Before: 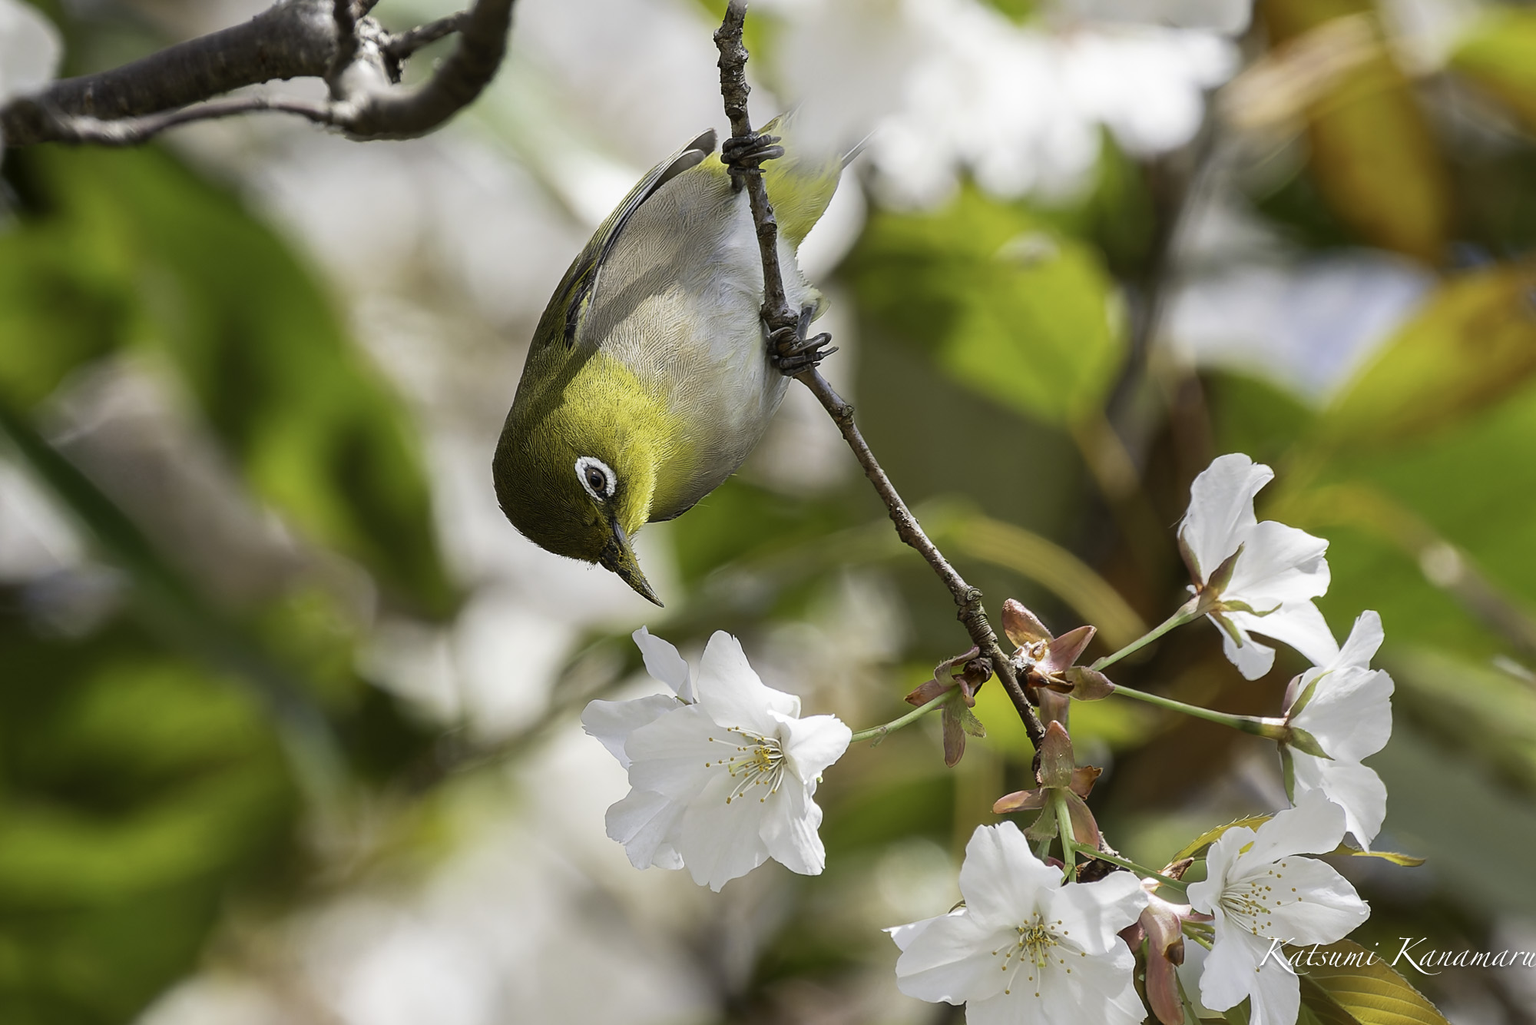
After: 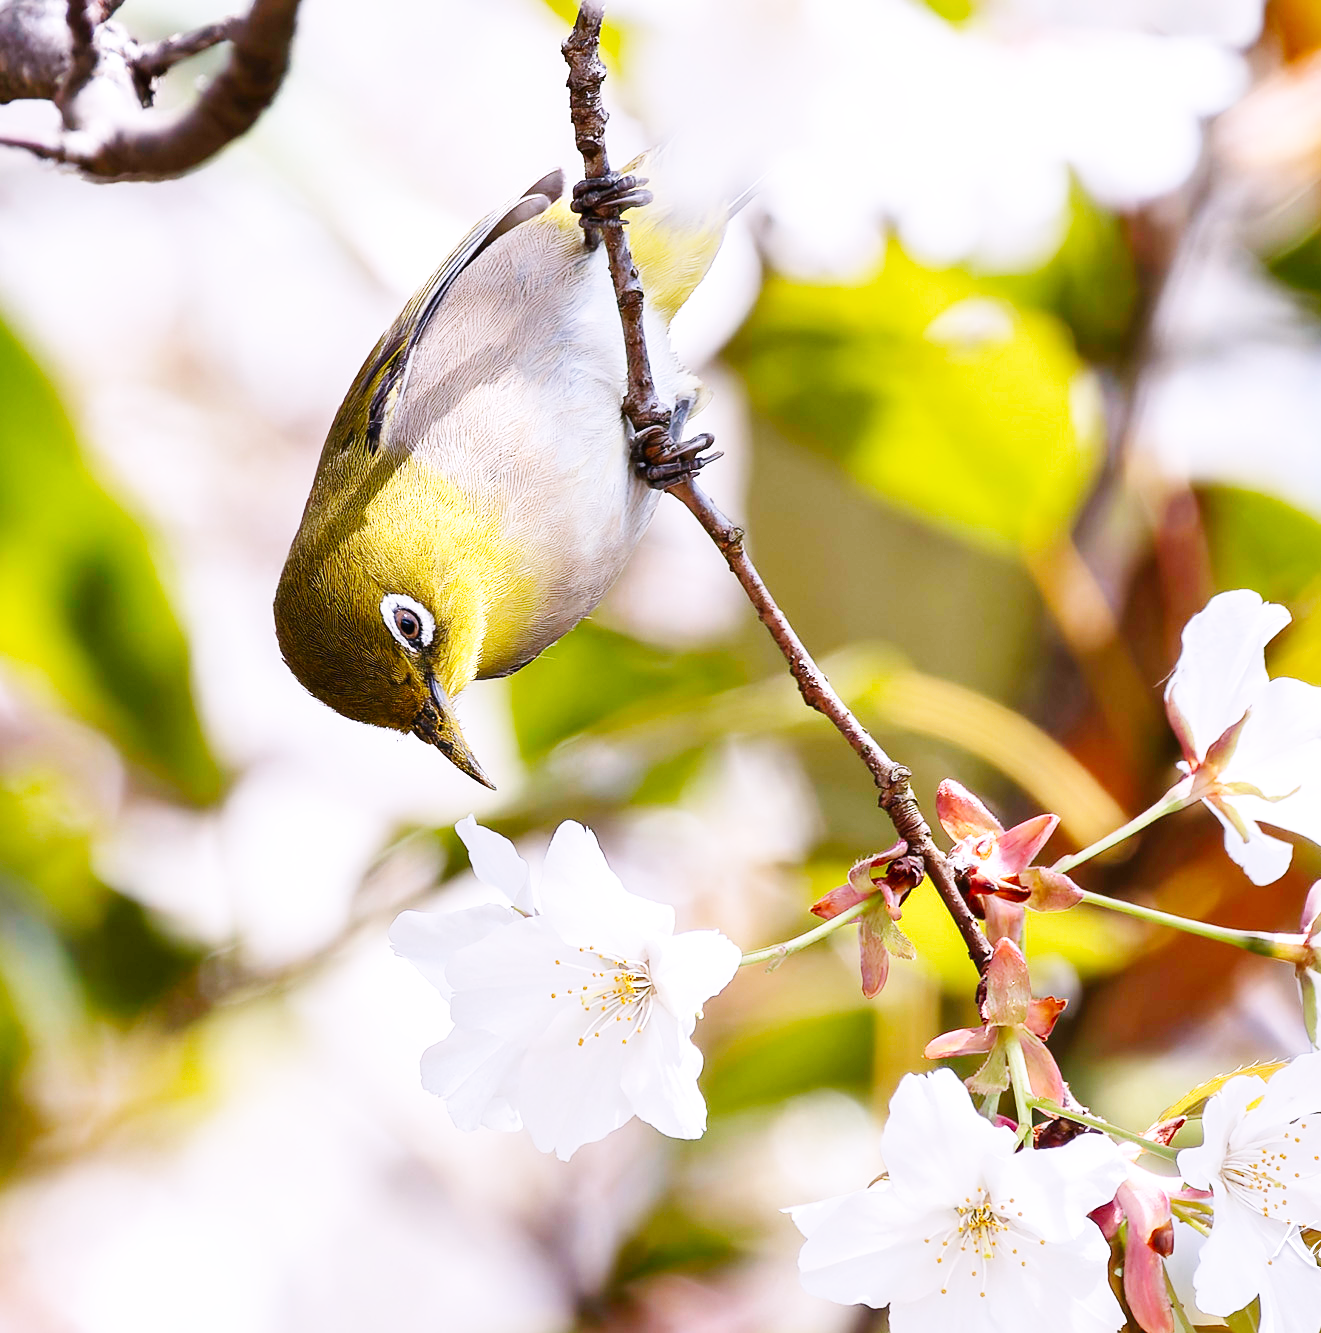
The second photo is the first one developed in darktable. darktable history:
white balance: red 1.042, blue 1.17
shadows and highlights: shadows 32, highlights -32, soften with gaussian
crop and rotate: left 18.442%, right 15.508%
base curve: curves: ch0 [(0, 0.003) (0.001, 0.002) (0.006, 0.004) (0.02, 0.022) (0.048, 0.086) (0.094, 0.234) (0.162, 0.431) (0.258, 0.629) (0.385, 0.8) (0.548, 0.918) (0.751, 0.988) (1, 1)], preserve colors none
